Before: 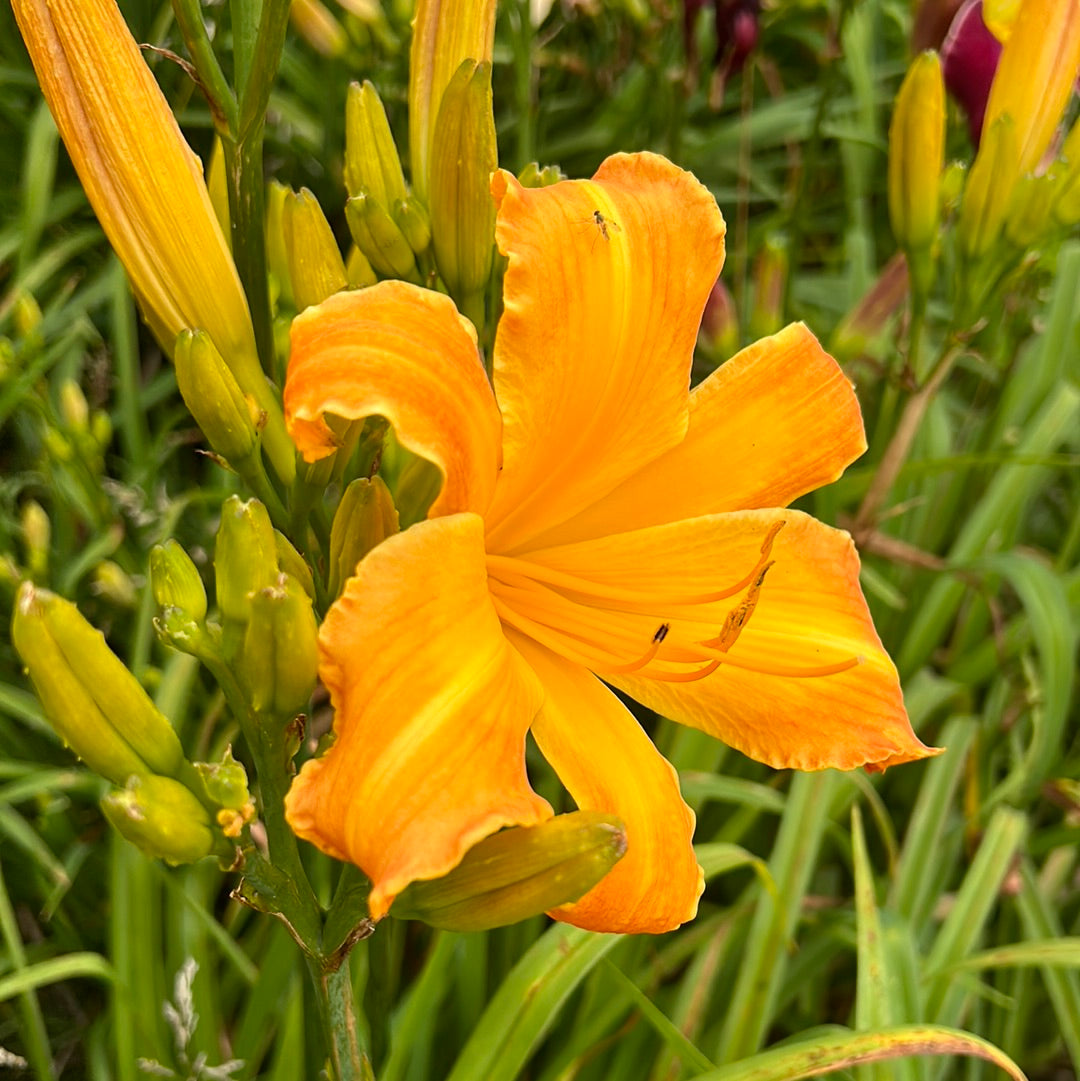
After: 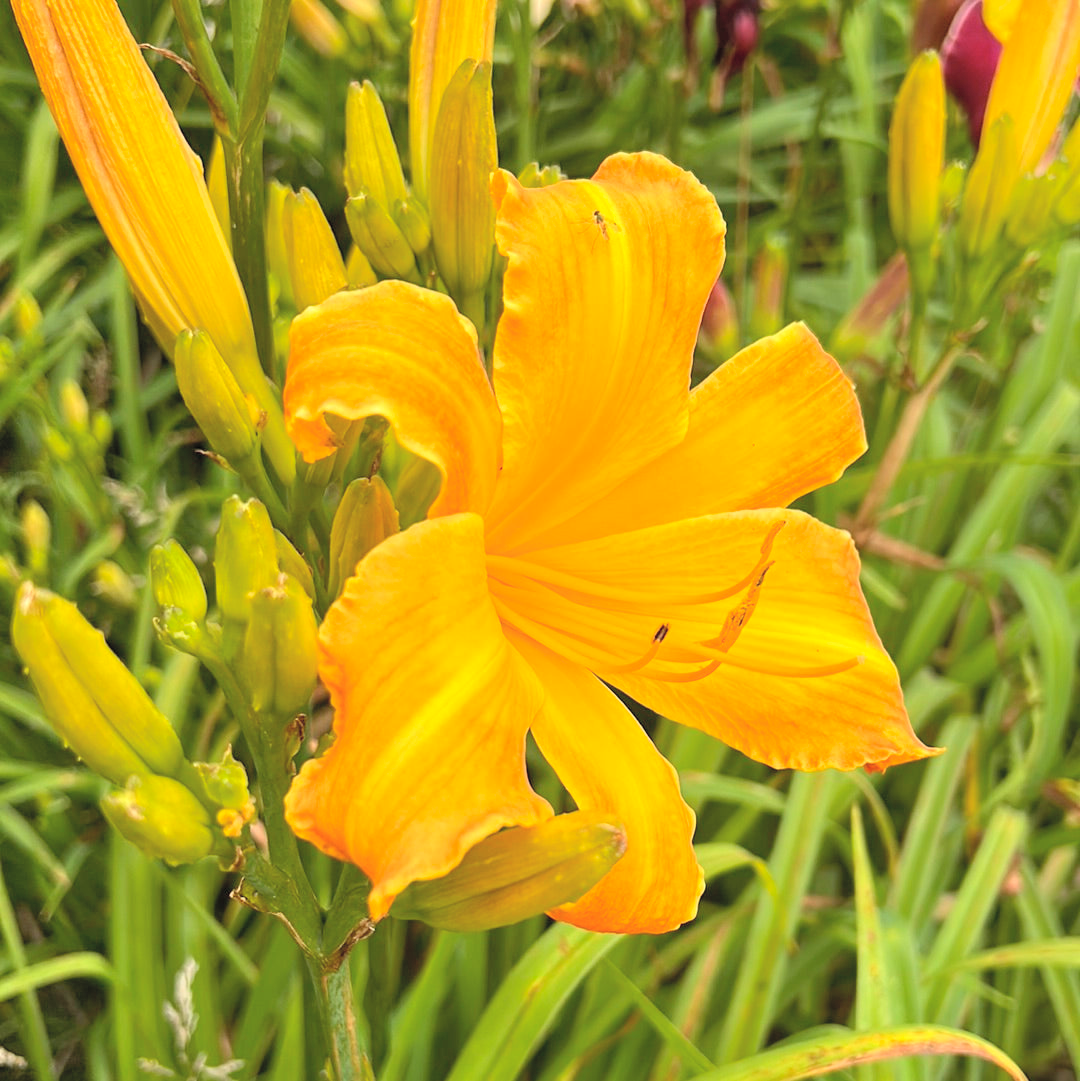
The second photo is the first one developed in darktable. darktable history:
contrast brightness saturation: contrast 0.1, brightness 0.3, saturation 0.14
